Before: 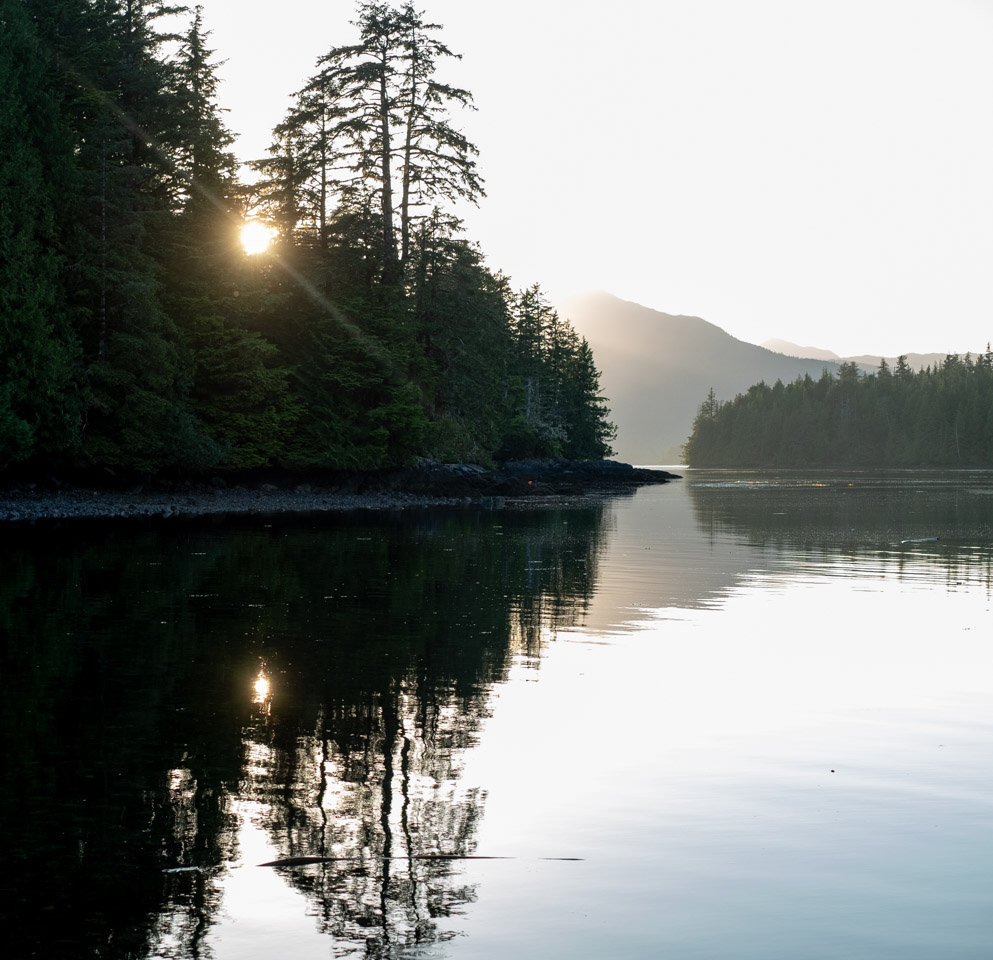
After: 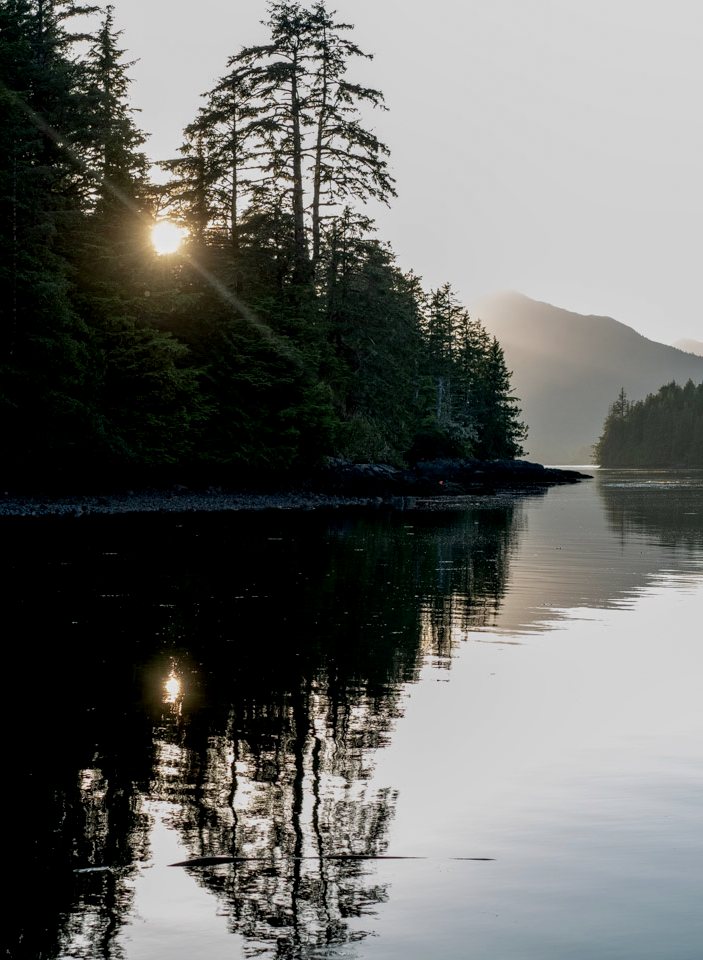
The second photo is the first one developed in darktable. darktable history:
local contrast: detail 130%
shadows and highlights: shadows -12.5, white point adjustment 4, highlights 28.33
exposure: black level correction 0.009, exposure -0.637 EV, compensate highlight preservation false
crop and rotate: left 9.061%, right 20.142%
